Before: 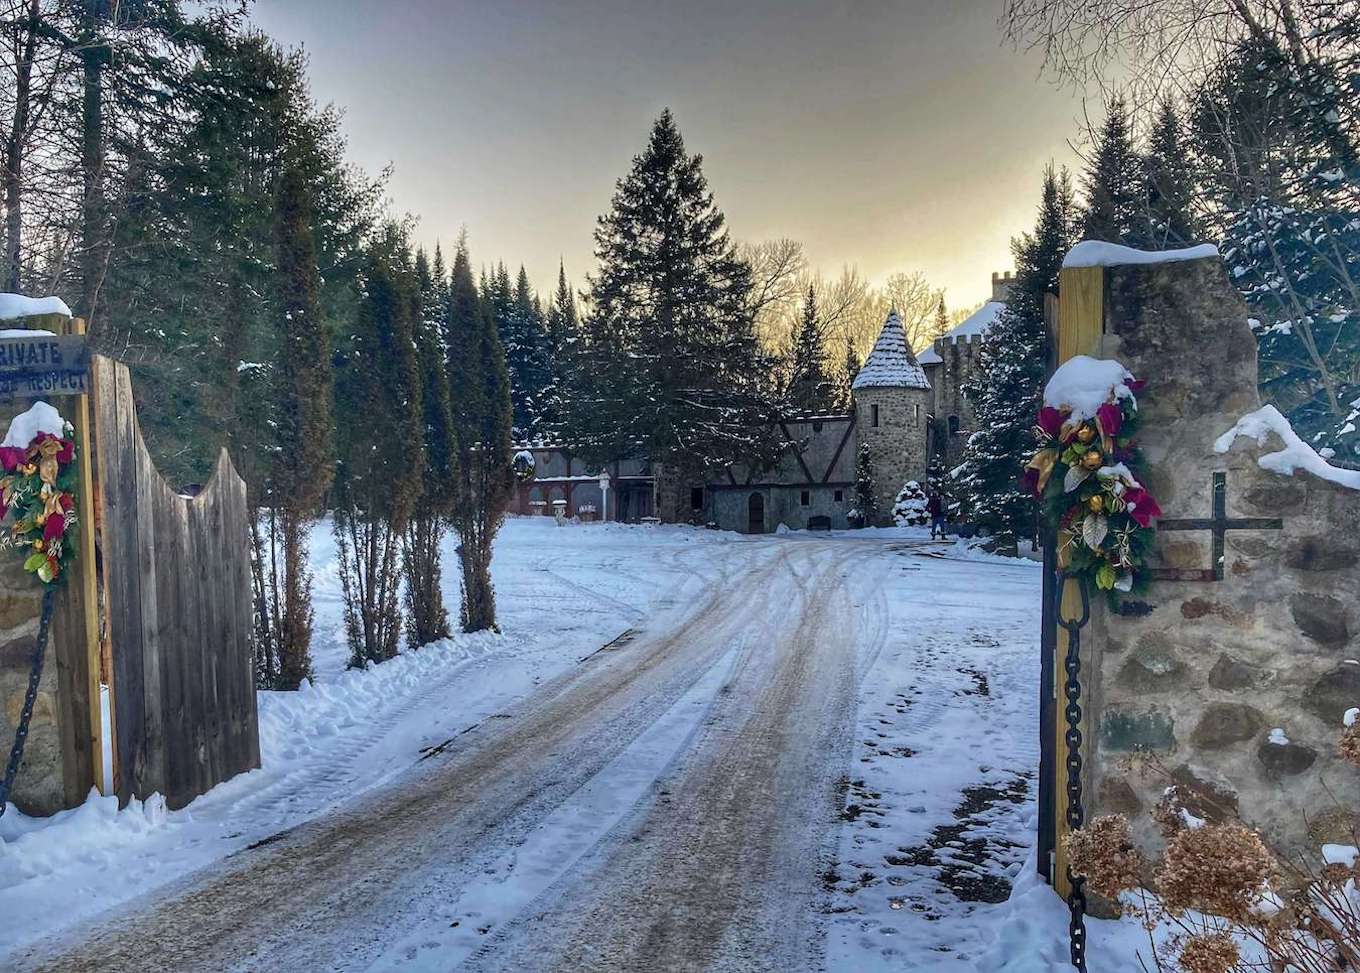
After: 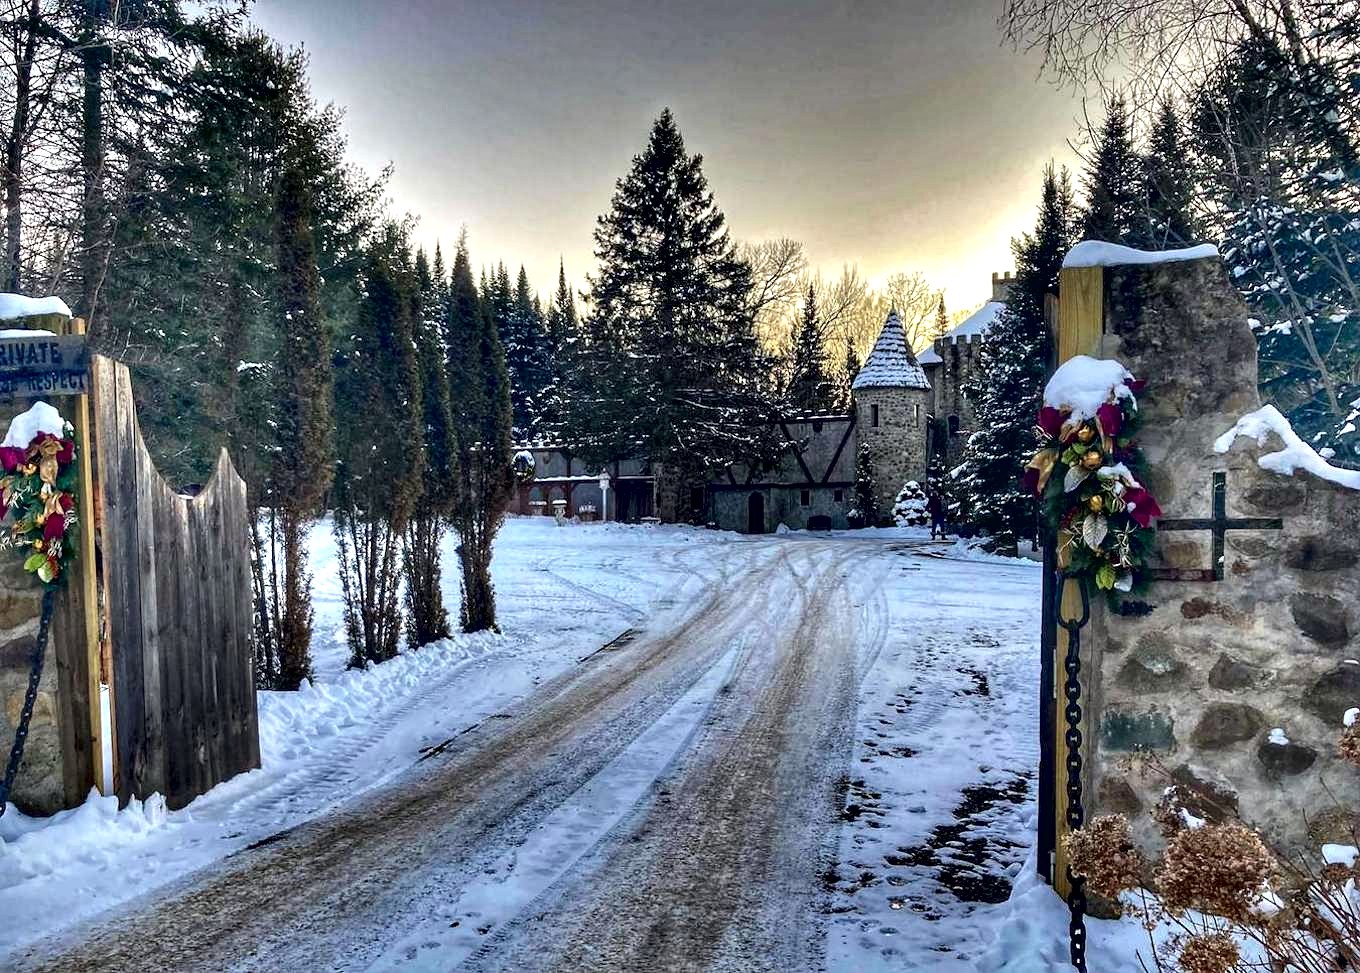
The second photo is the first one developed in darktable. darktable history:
local contrast: mode bilateral grid, contrast 20, coarseness 50, detail 119%, midtone range 0.2
contrast equalizer: octaves 7, y [[0.6 ×6], [0.55 ×6], [0 ×6], [0 ×6], [0 ×6]]
